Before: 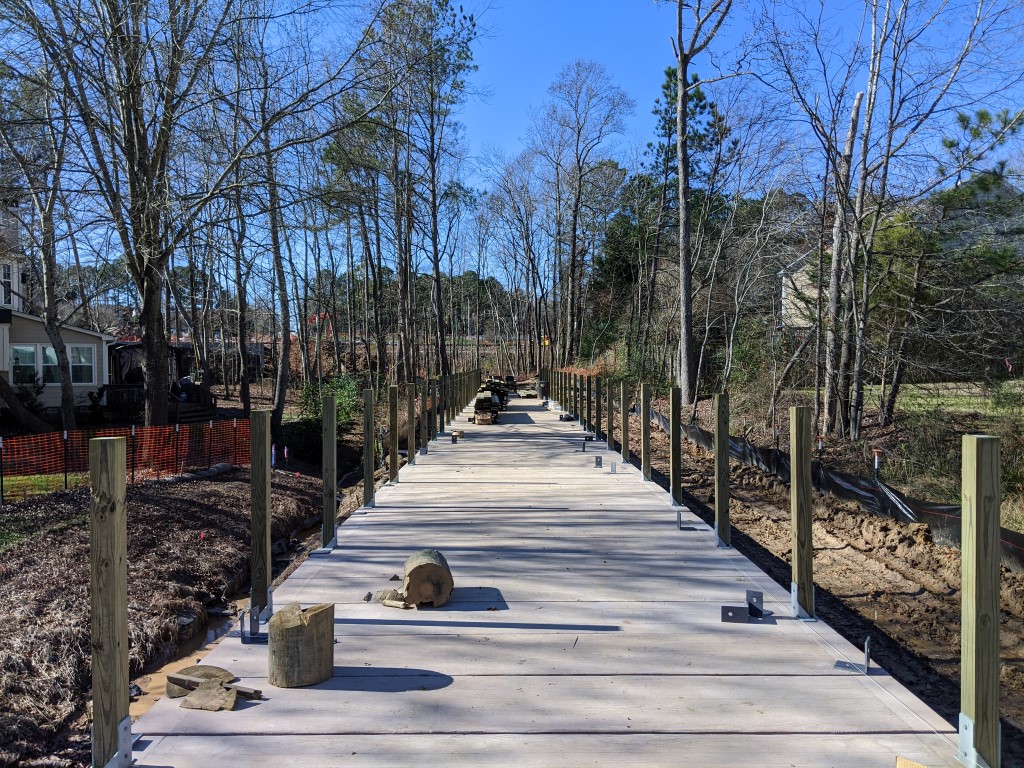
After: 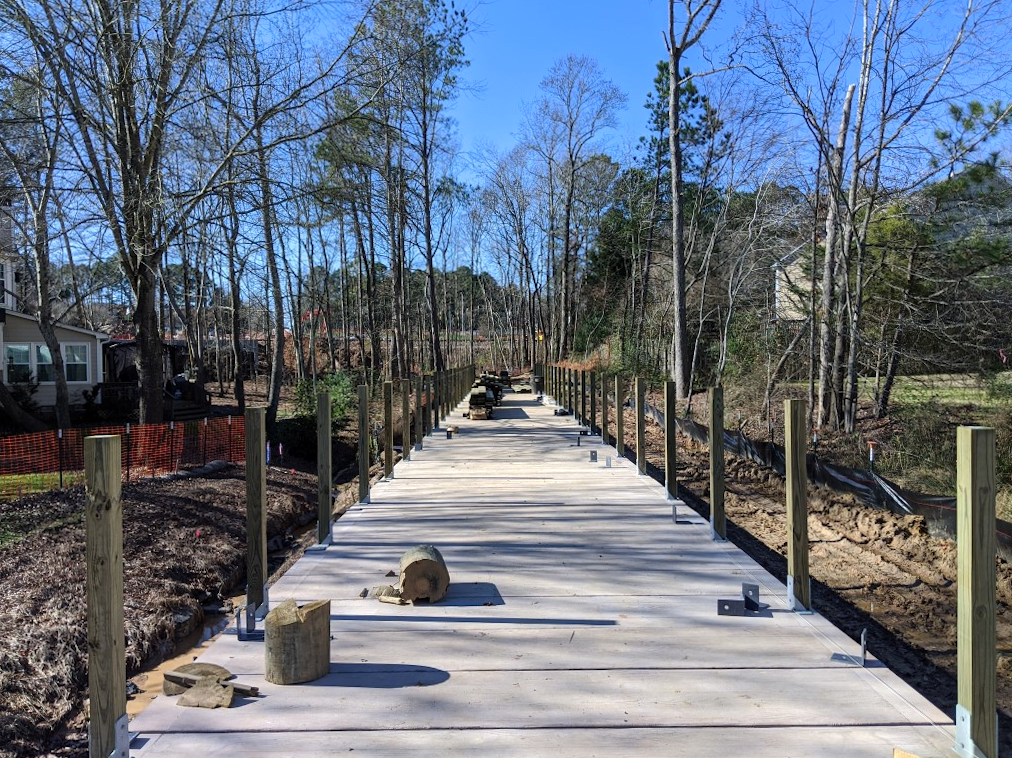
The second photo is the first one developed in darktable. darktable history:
rotate and perspective: rotation -0.45°, automatic cropping original format, crop left 0.008, crop right 0.992, crop top 0.012, crop bottom 0.988
levels: mode automatic, black 0.023%, white 99.97%, levels [0.062, 0.494, 0.925]
